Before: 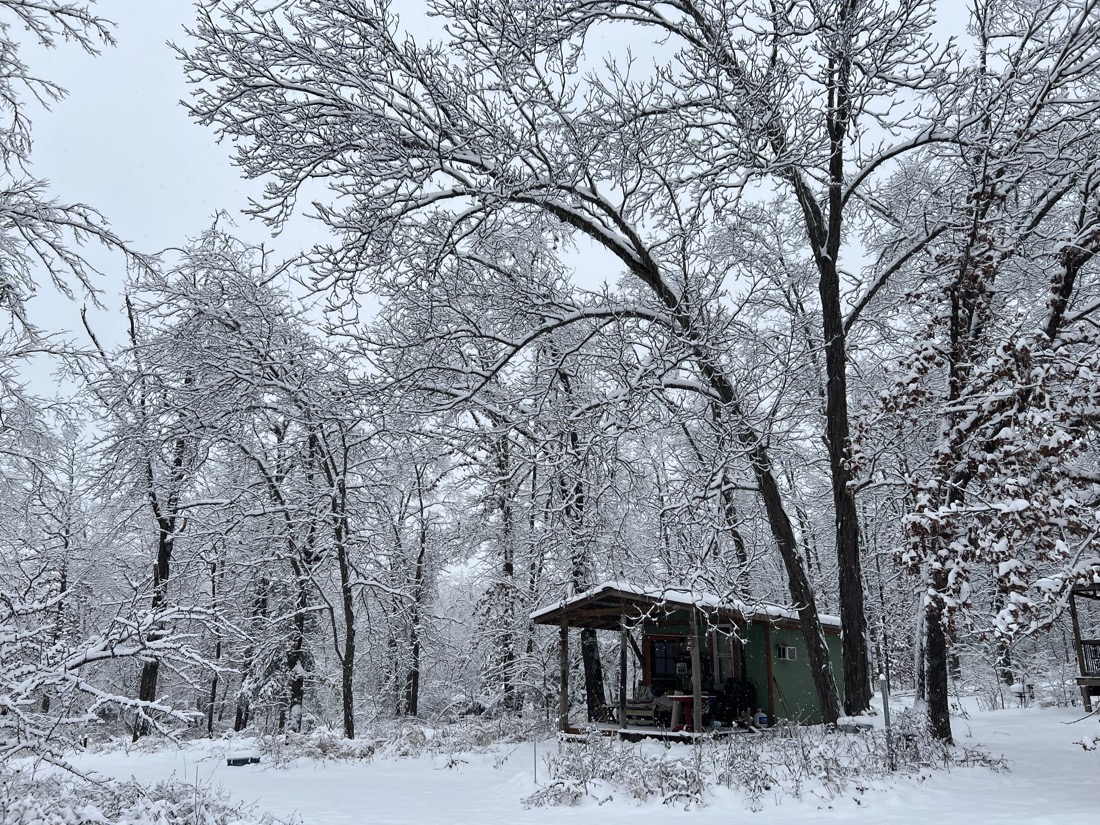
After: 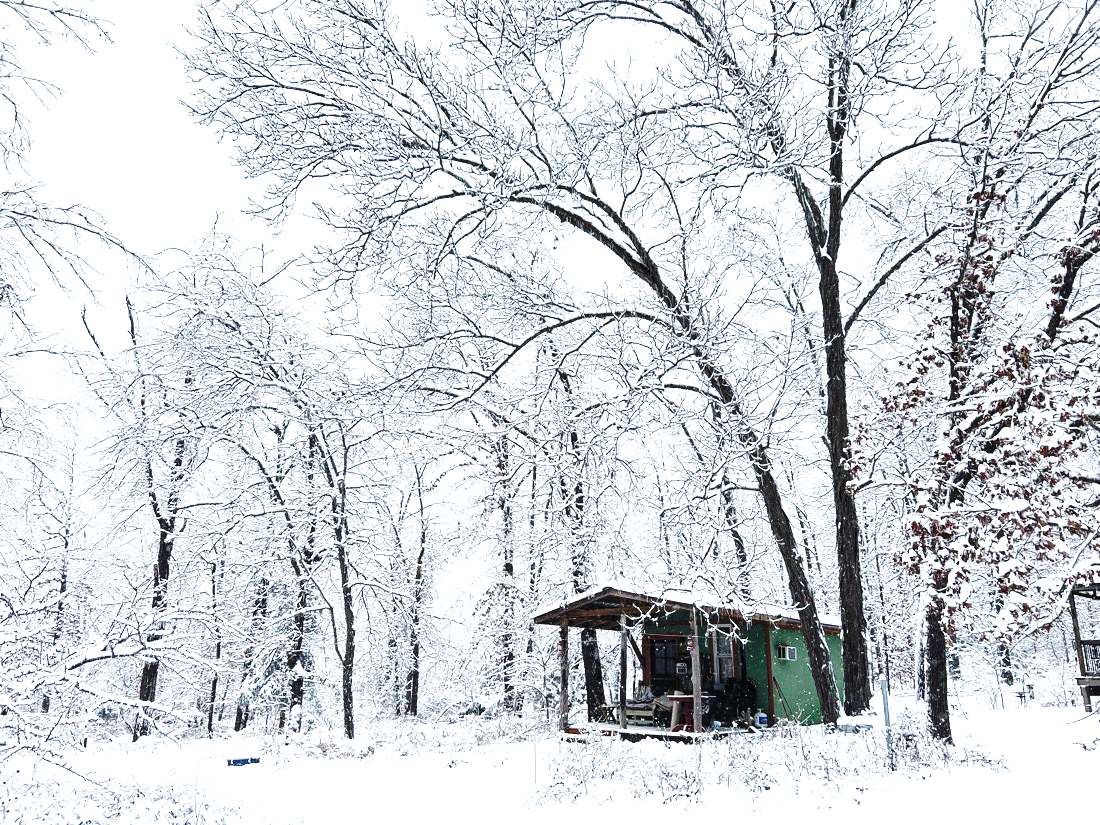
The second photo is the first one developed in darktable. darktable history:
exposure: black level correction 0, exposure 1.2 EV, compensate highlight preservation false
local contrast: highlights 99%, shadows 86%, detail 160%, midtone range 0.2
base curve: curves: ch0 [(0, 0) (0.04, 0.03) (0.133, 0.232) (0.448, 0.748) (0.843, 0.968) (1, 1)], preserve colors none
